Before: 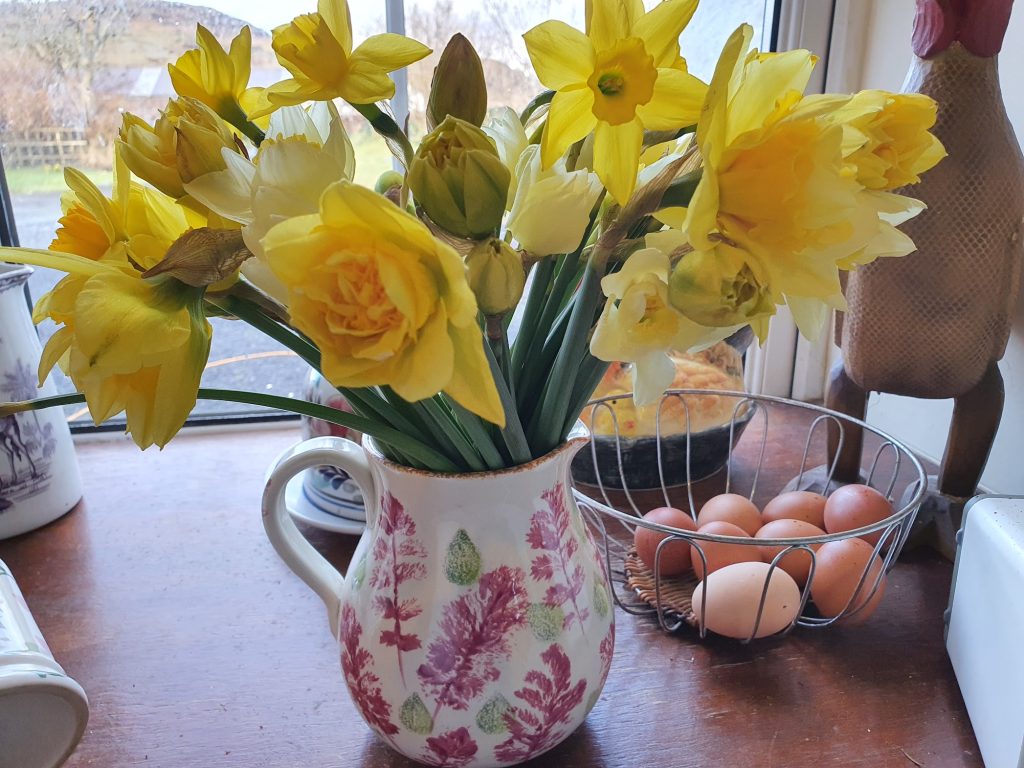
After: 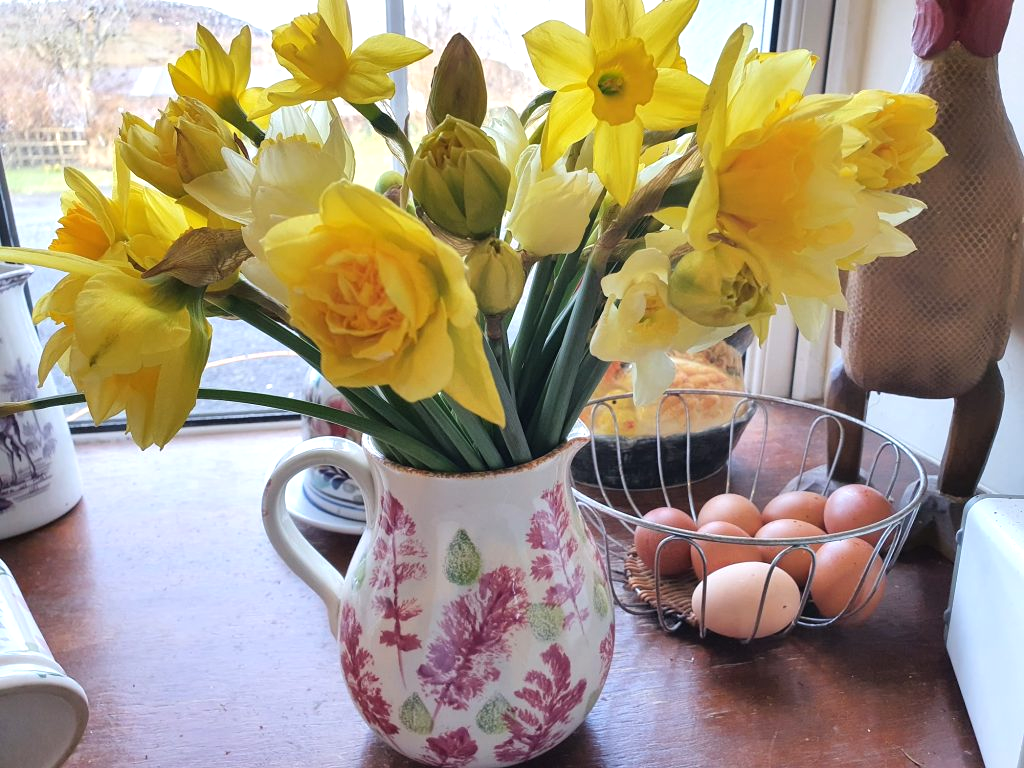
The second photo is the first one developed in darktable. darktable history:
tone equalizer: -8 EV -0.401 EV, -7 EV -0.38 EV, -6 EV -0.371 EV, -5 EV -0.246 EV, -3 EV 0.188 EV, -2 EV 0.349 EV, -1 EV 0.404 EV, +0 EV 0.419 EV
